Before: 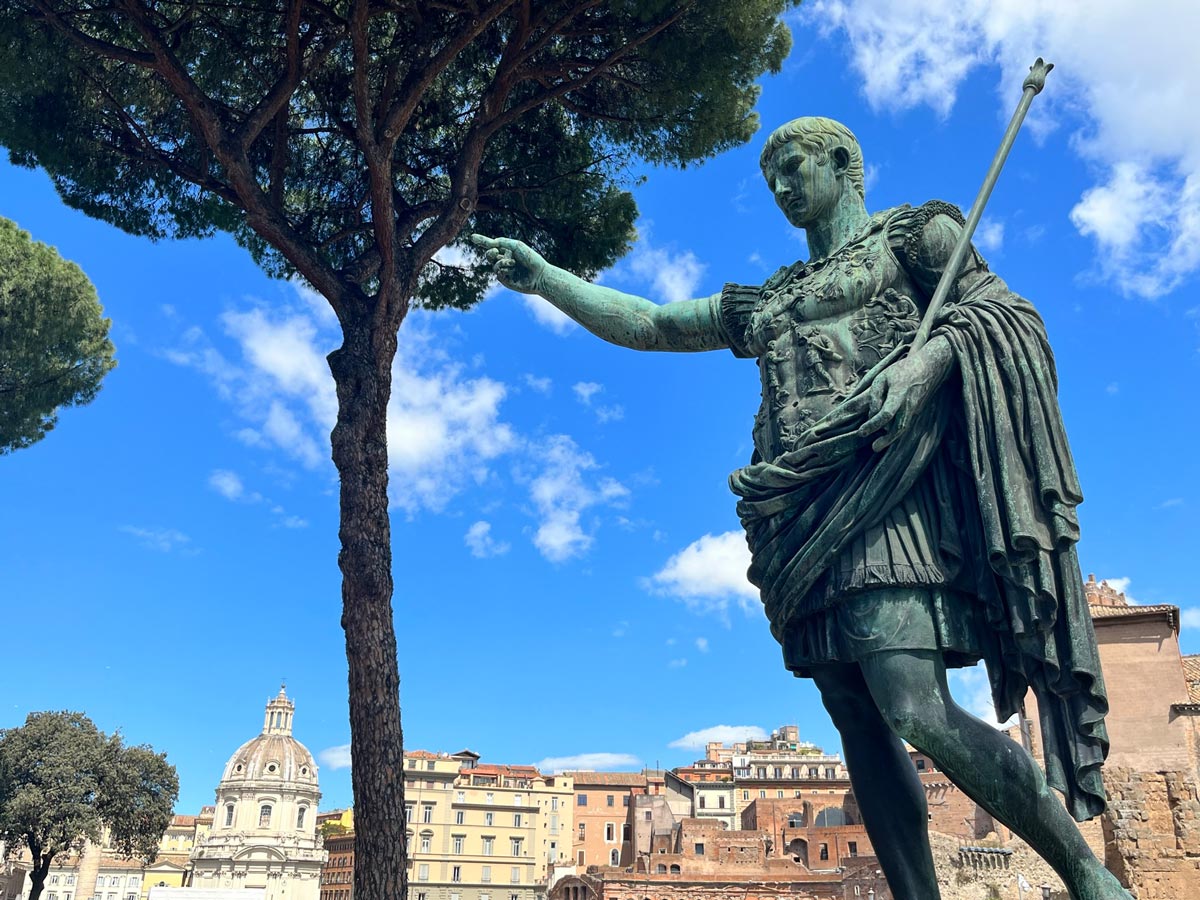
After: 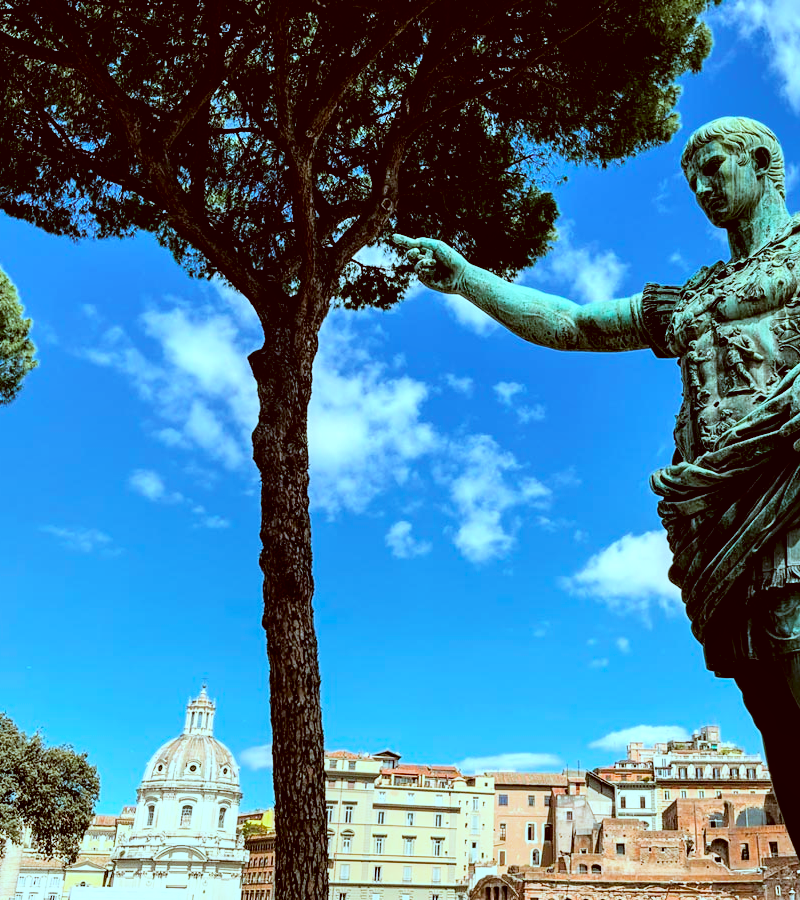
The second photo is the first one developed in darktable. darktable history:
local contrast: detail 135%, midtone range 0.75
filmic rgb: black relative exposure -5 EV, hardness 2.88, contrast 1.3
color balance rgb: perceptual saturation grading › global saturation 25%, global vibrance 20%
exposure: exposure 0.4 EV, compensate highlight preservation false
crop and rotate: left 6.617%, right 26.717%
color correction: highlights a* -14.62, highlights b* -16.22, shadows a* 10.12, shadows b* 29.4
